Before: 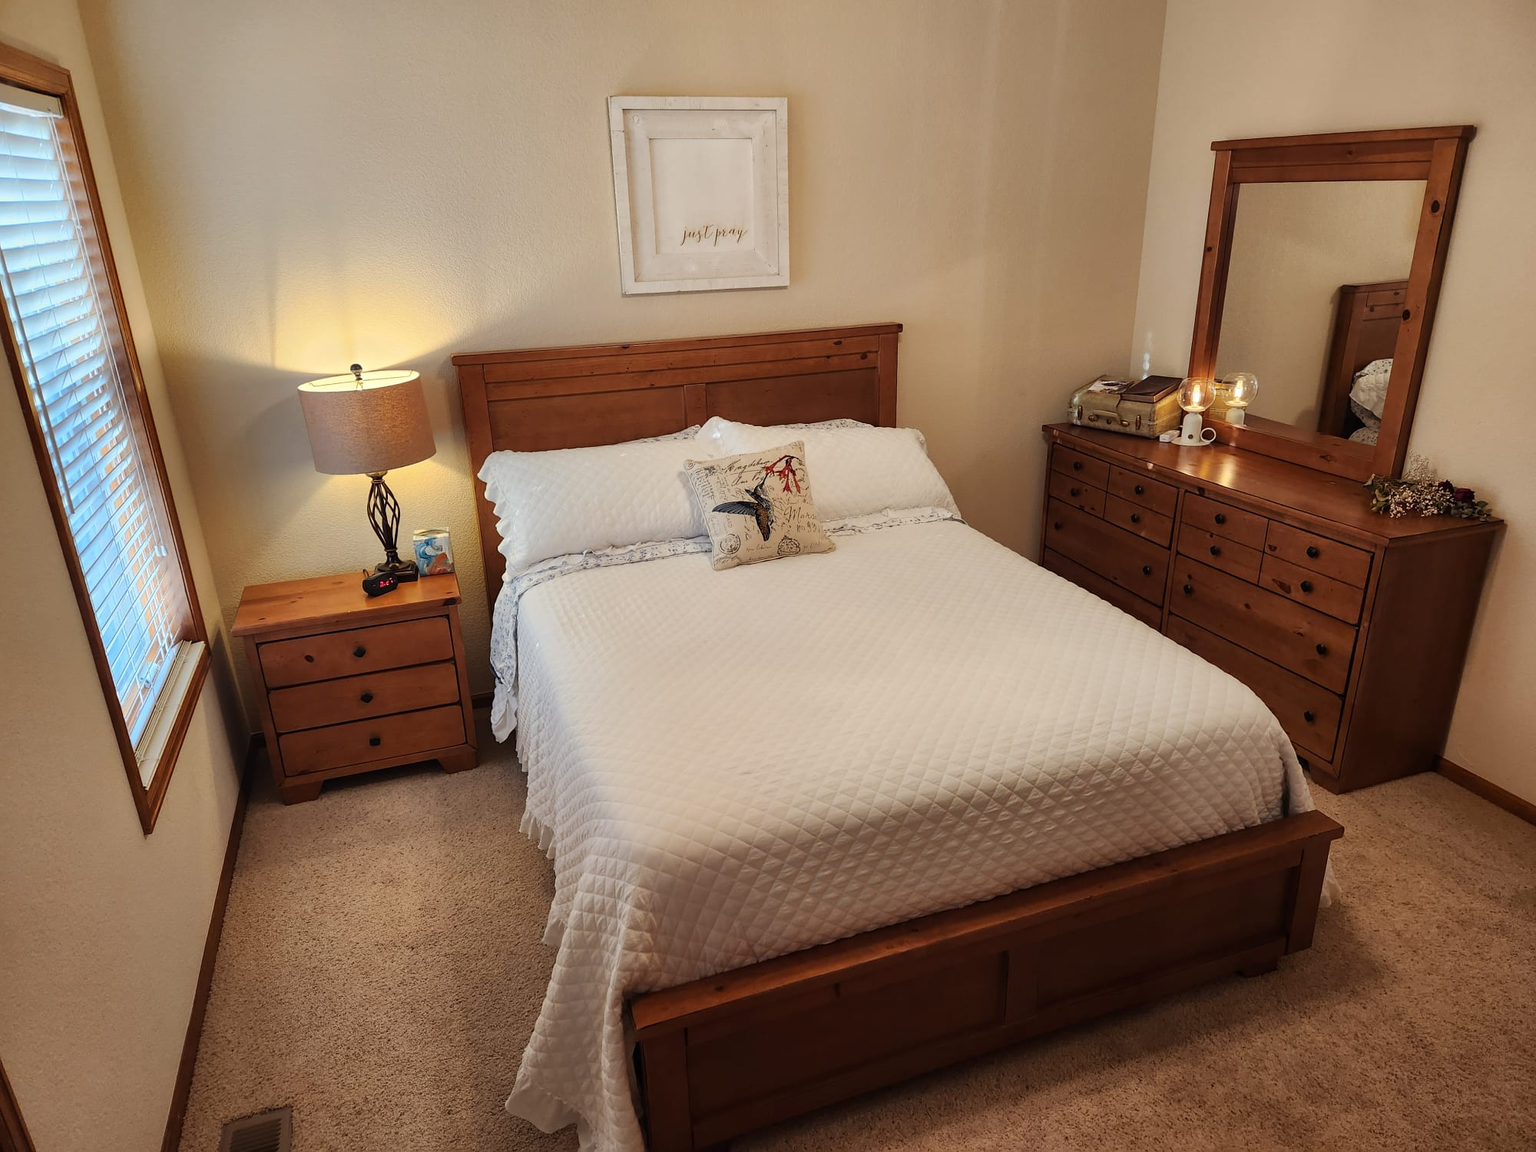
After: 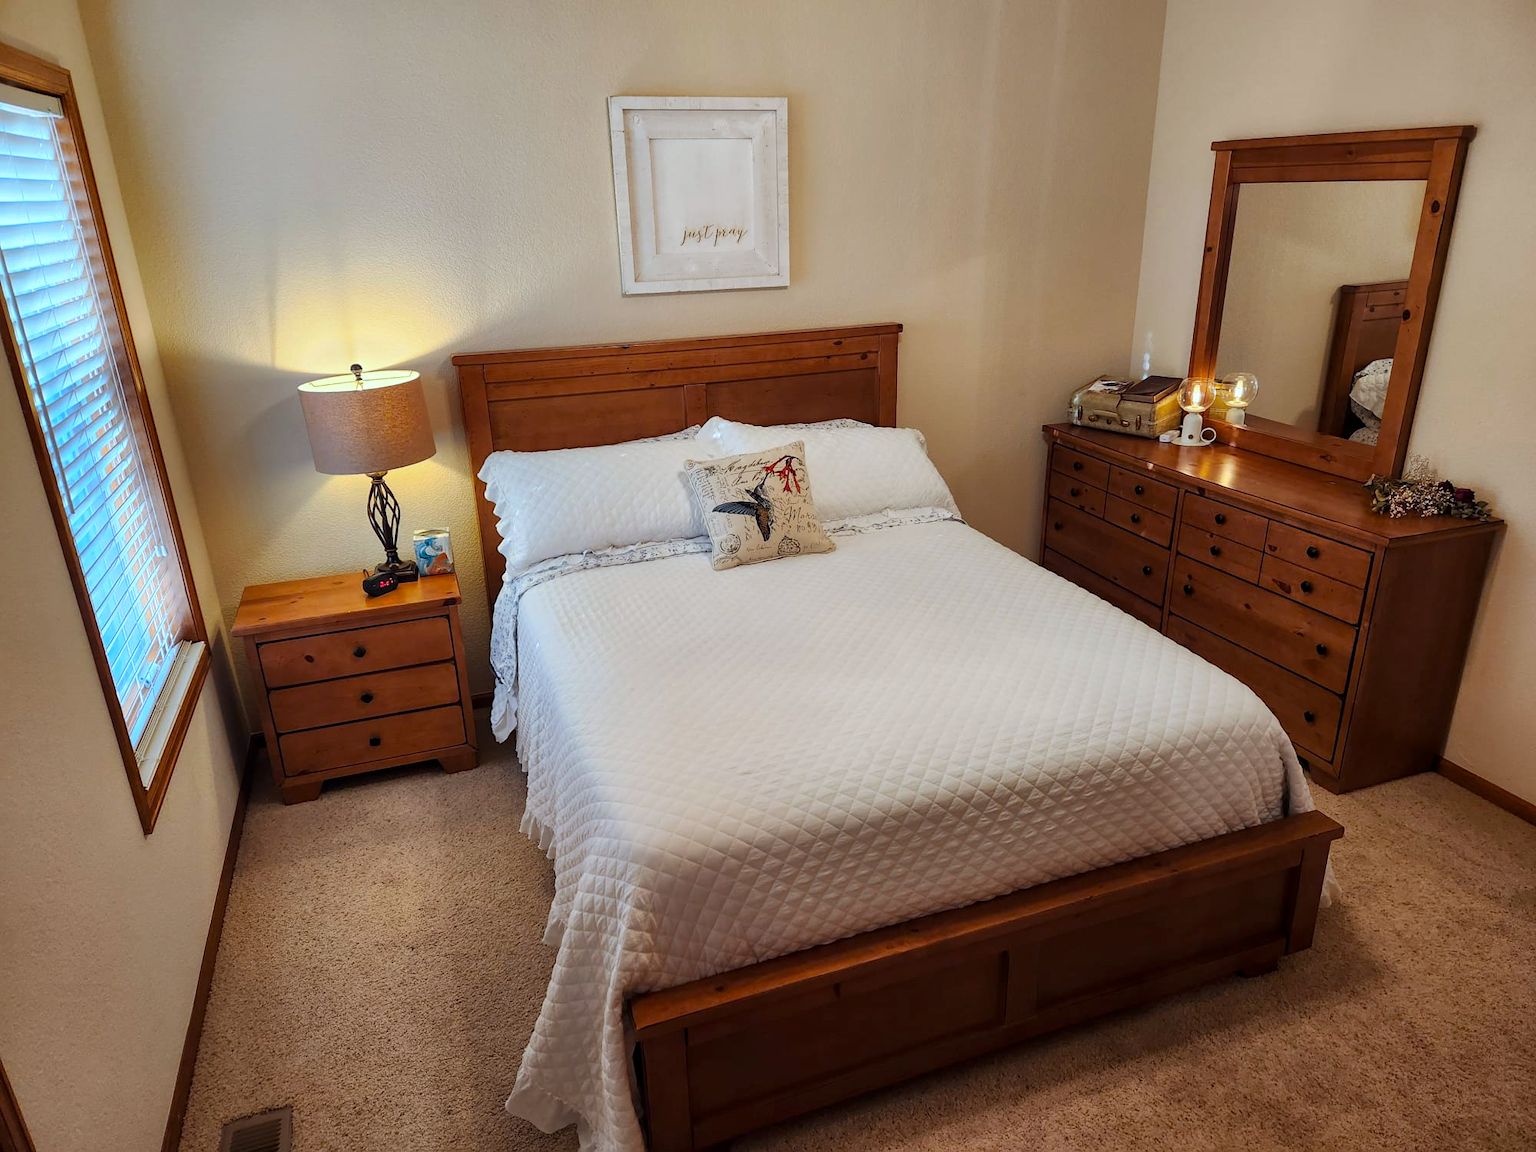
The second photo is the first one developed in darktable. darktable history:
local contrast: highlights 100%, shadows 100%, detail 120%, midtone range 0.2
color balance: output saturation 120%
color calibration: illuminant custom, x 0.368, y 0.373, temperature 4330.32 K
